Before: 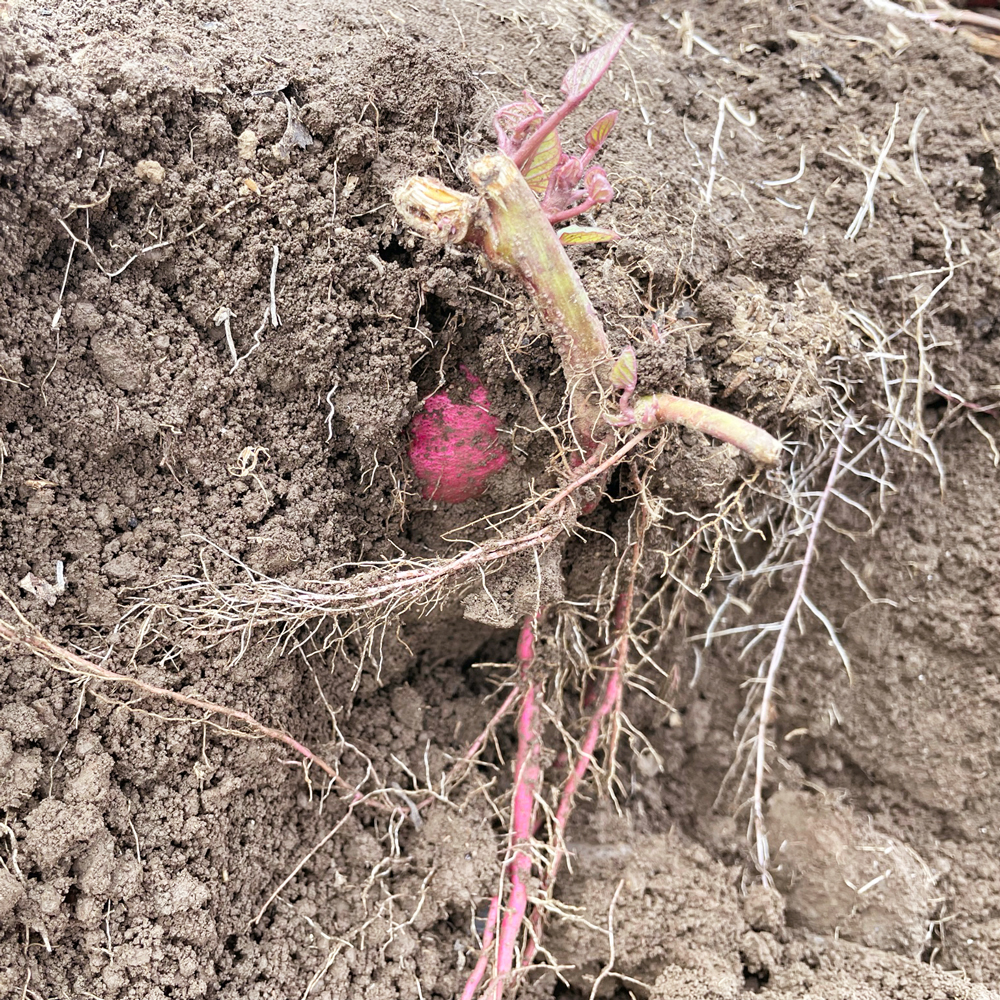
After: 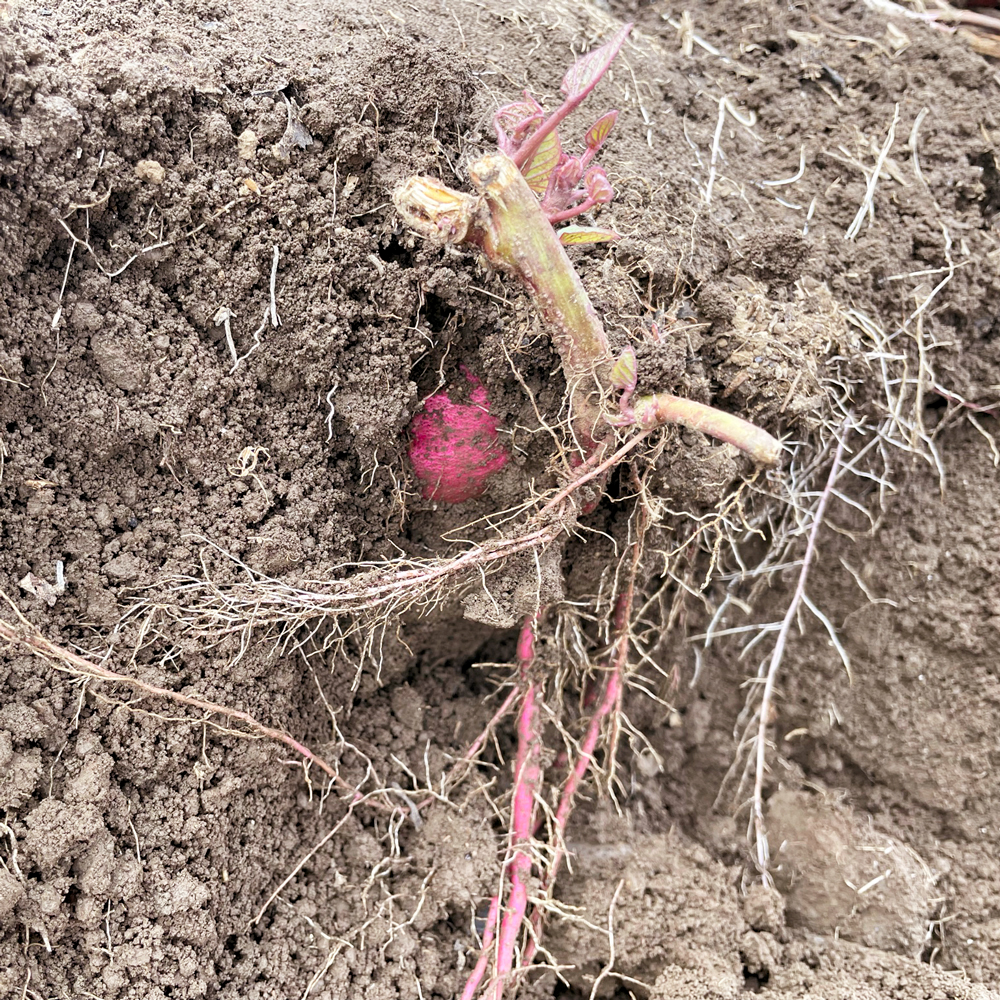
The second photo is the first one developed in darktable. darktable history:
levels: levels [0.018, 0.493, 1]
contrast brightness saturation: contrast 0.03, brightness -0.04
